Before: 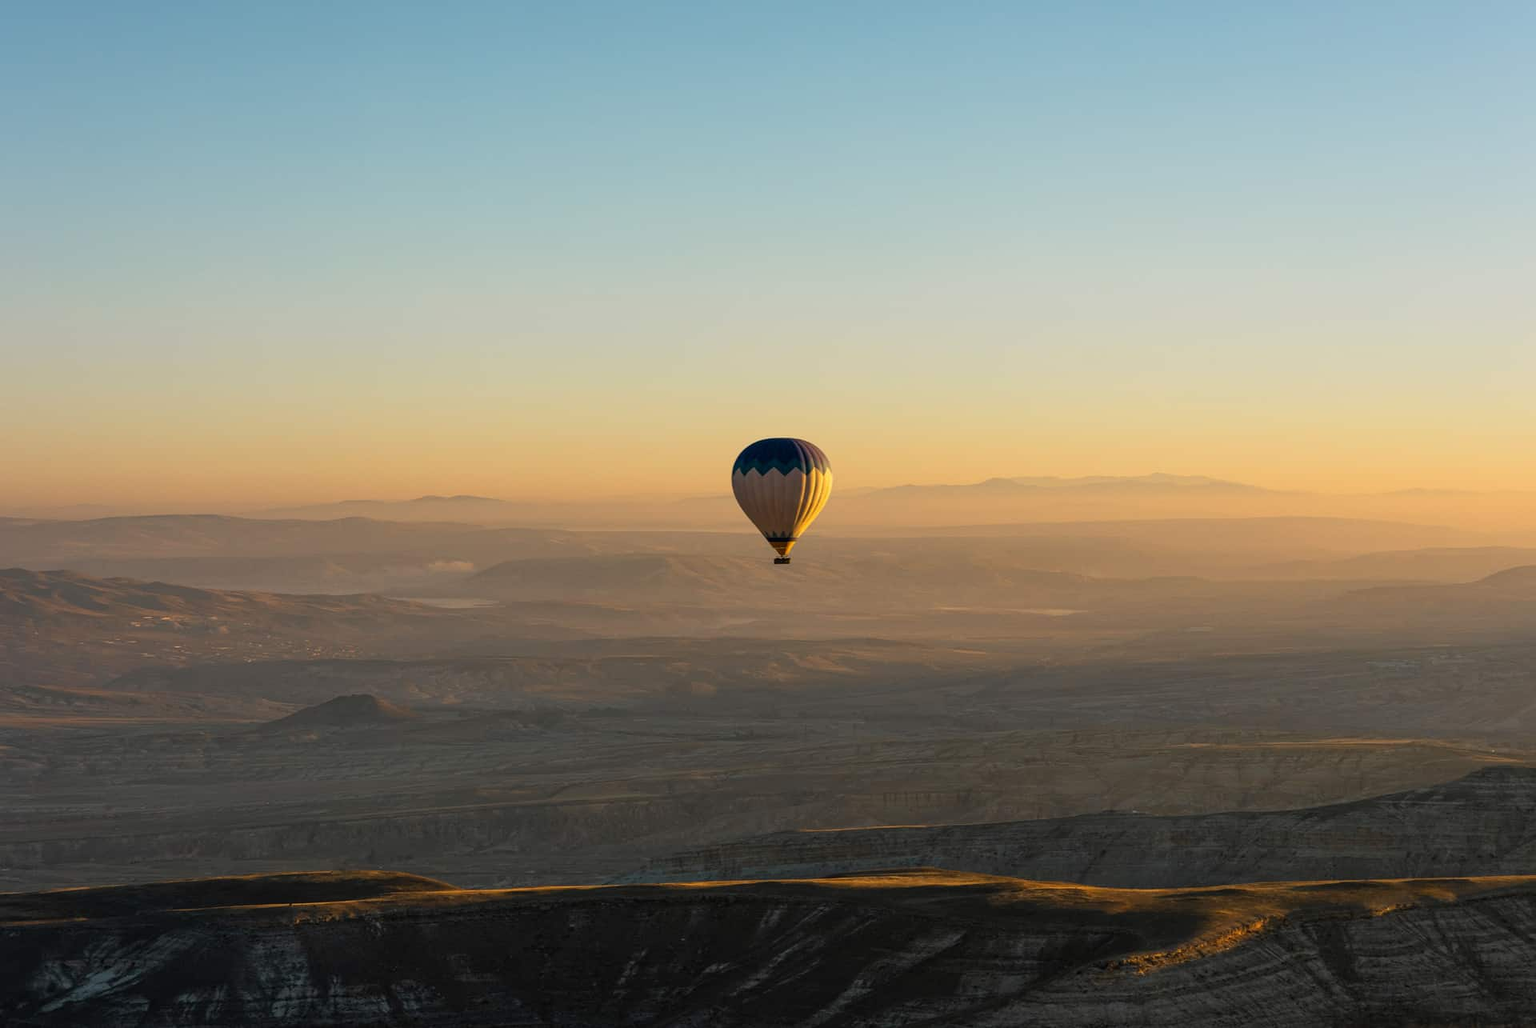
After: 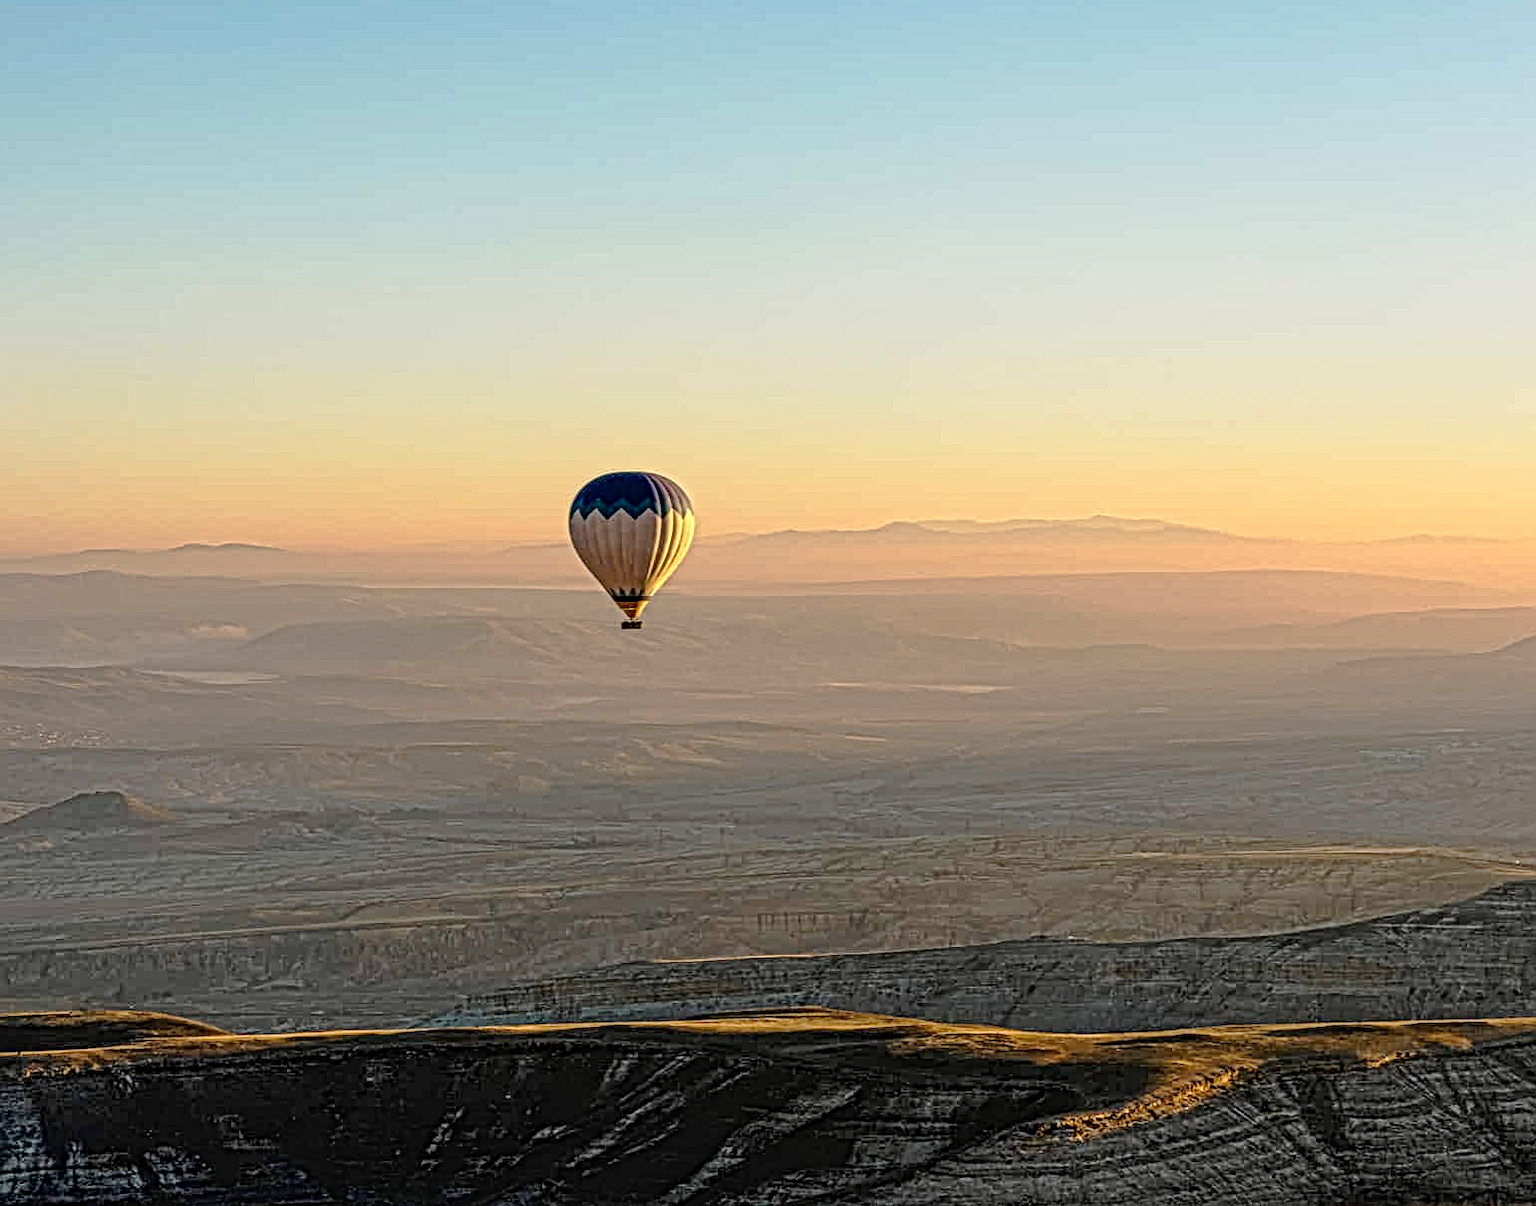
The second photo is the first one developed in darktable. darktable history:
tone curve: curves: ch0 [(0, 0) (0.003, 0.03) (0.011, 0.03) (0.025, 0.033) (0.044, 0.038) (0.069, 0.057) (0.1, 0.109) (0.136, 0.174) (0.177, 0.243) (0.224, 0.313) (0.277, 0.391) (0.335, 0.464) (0.399, 0.515) (0.468, 0.563) (0.543, 0.616) (0.623, 0.679) (0.709, 0.766) (0.801, 0.865) (0.898, 0.948) (1, 1)], preserve colors none
local contrast: mode bilateral grid, contrast 20, coarseness 3, detail 300%, midtone range 0.2
crop and rotate: left 17.959%, top 5.771%, right 1.742%
